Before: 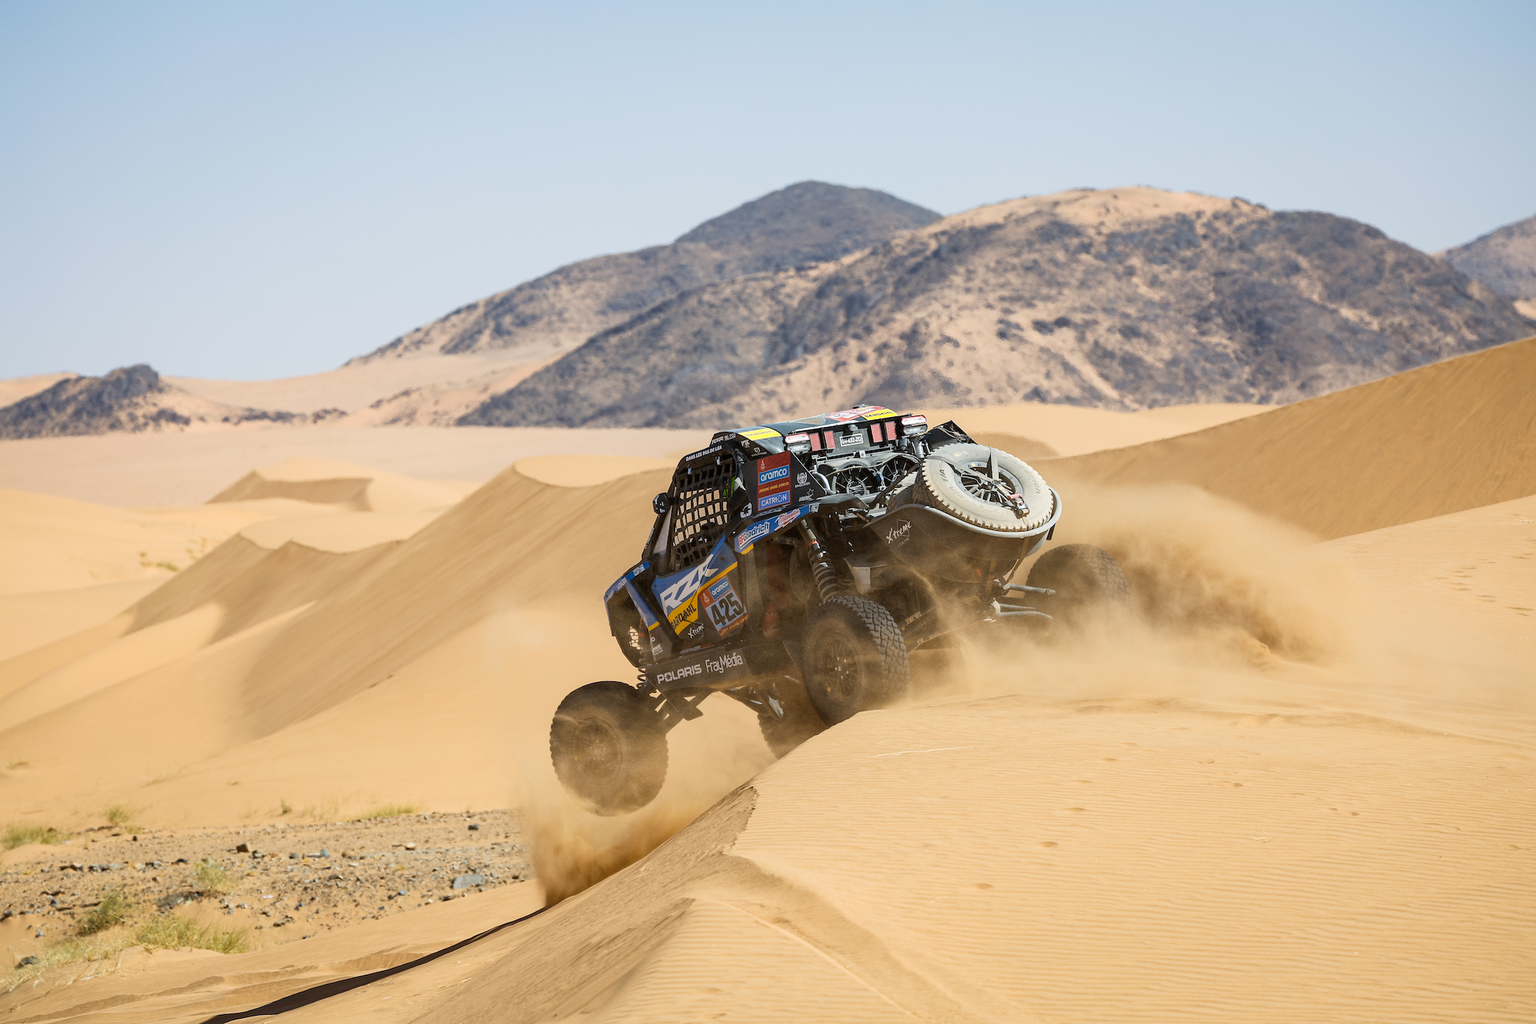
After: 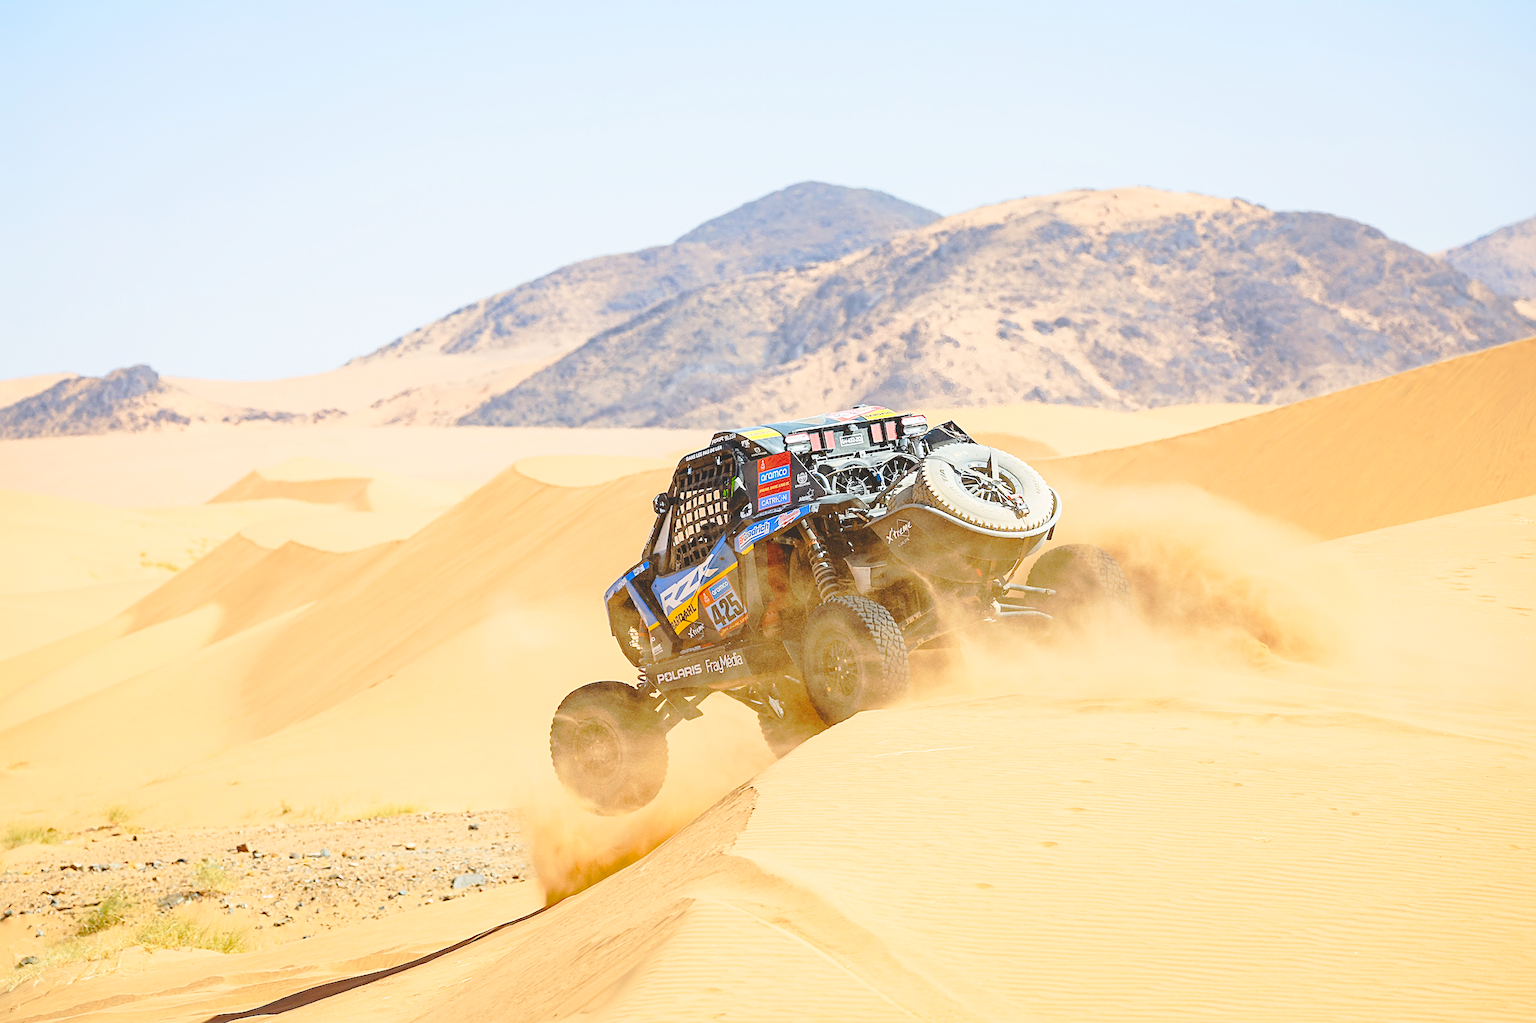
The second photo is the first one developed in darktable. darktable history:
contrast brightness saturation: contrast -0.093, brightness 0.049, saturation 0.076
sharpen: amount 0.489
tone curve: curves: ch0 [(0, 0.029) (0.168, 0.142) (0.359, 0.44) (0.469, 0.544) (0.634, 0.722) (0.858, 0.903) (1, 0.968)]; ch1 [(0, 0) (0.437, 0.453) (0.472, 0.47) (0.502, 0.502) (0.54, 0.534) (0.57, 0.592) (0.618, 0.66) (0.699, 0.749) (0.859, 0.919) (1, 1)]; ch2 [(0, 0) (0.33, 0.301) (0.421, 0.443) (0.476, 0.498) (0.505, 0.503) (0.547, 0.557) (0.586, 0.634) (0.608, 0.676) (1, 1)], preserve colors none
levels: levels [0, 0.397, 0.955]
